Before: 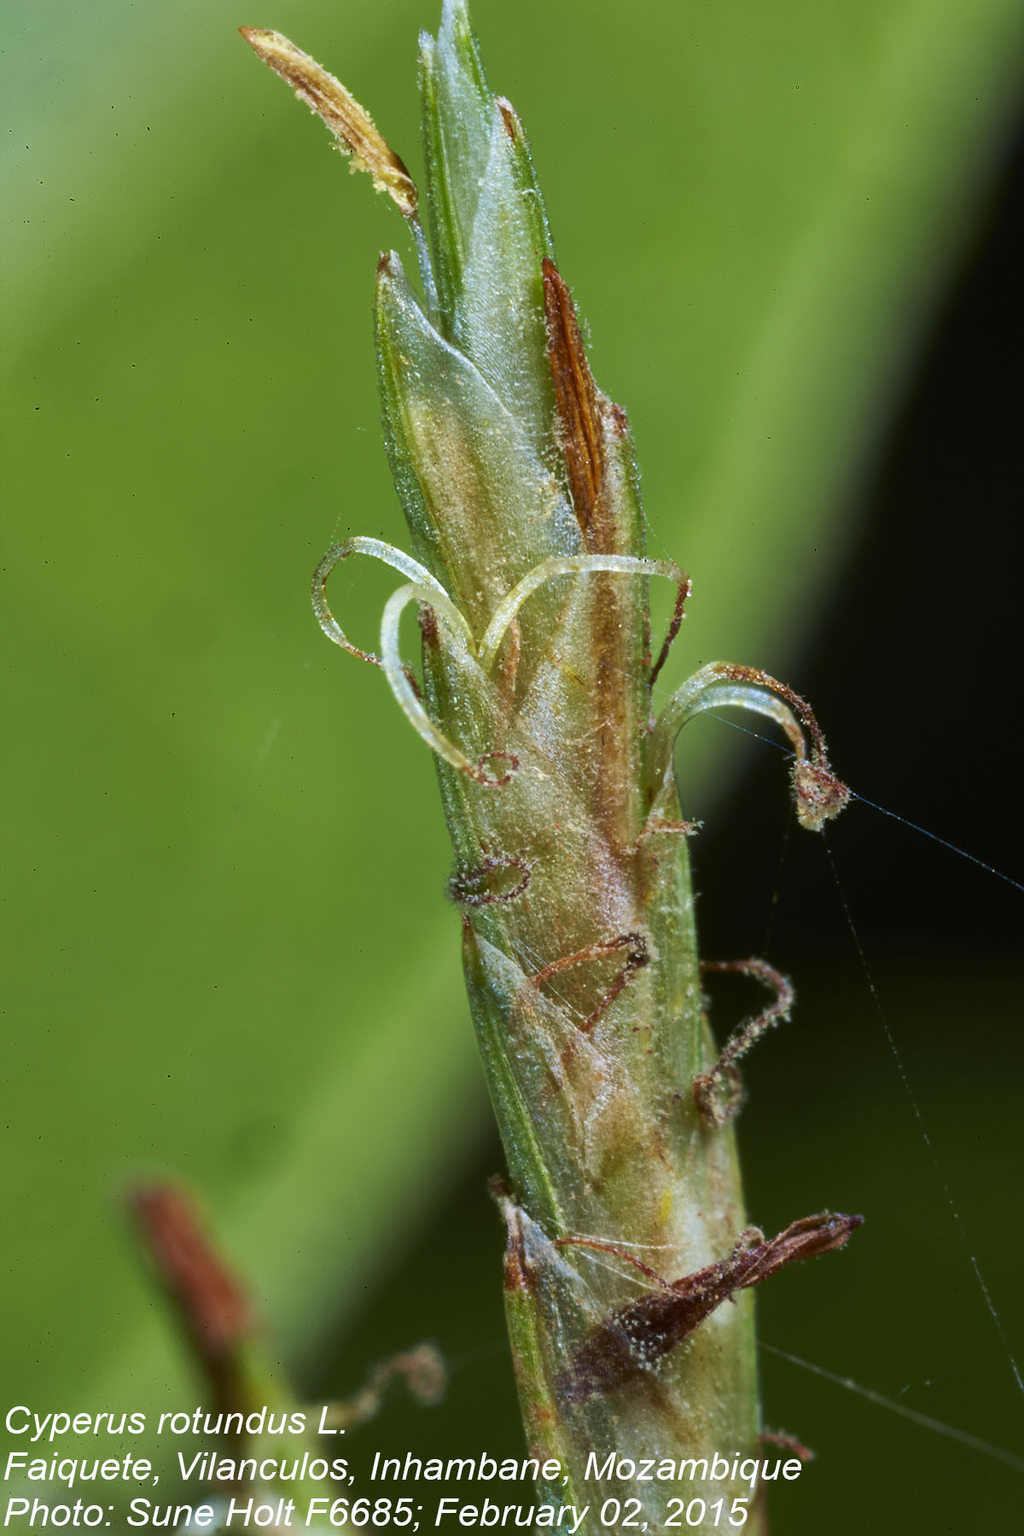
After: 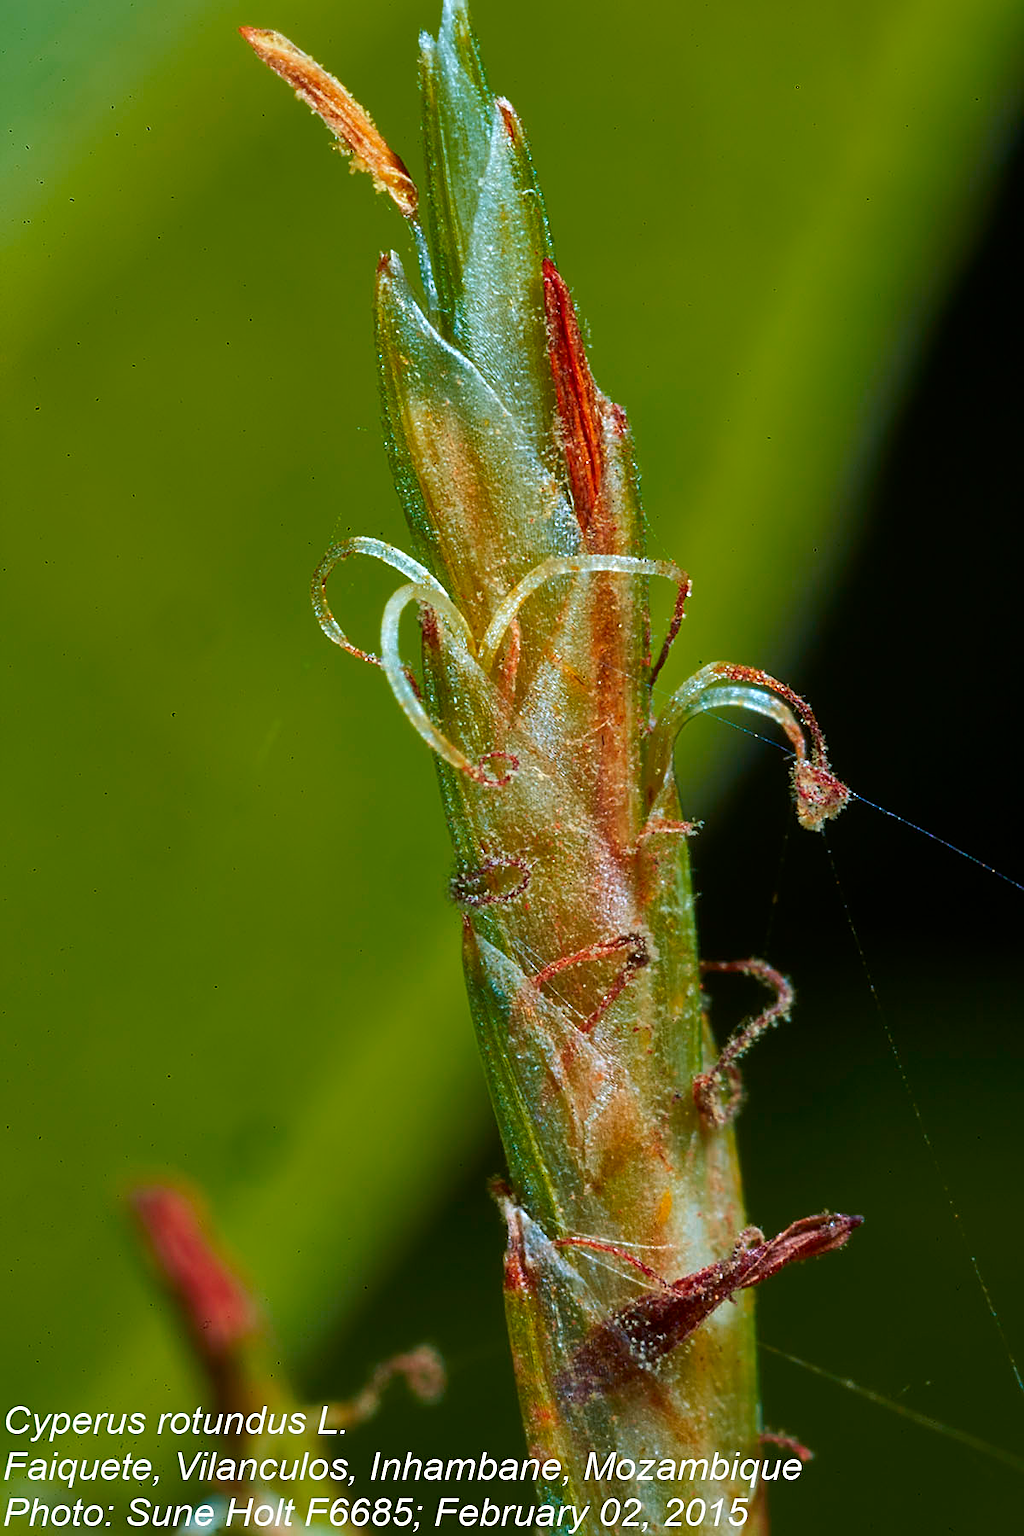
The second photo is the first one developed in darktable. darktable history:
color zones: curves: ch0 [(0.473, 0.374) (0.742, 0.784)]; ch1 [(0.354, 0.737) (0.742, 0.705)]; ch2 [(0.318, 0.421) (0.758, 0.532)]
sharpen: amount 0.579
color calibration: illuminant same as pipeline (D50), adaptation XYZ, x 0.346, y 0.359, temperature 5007.83 K, gamut compression 1.66
contrast brightness saturation: saturation -0.044
